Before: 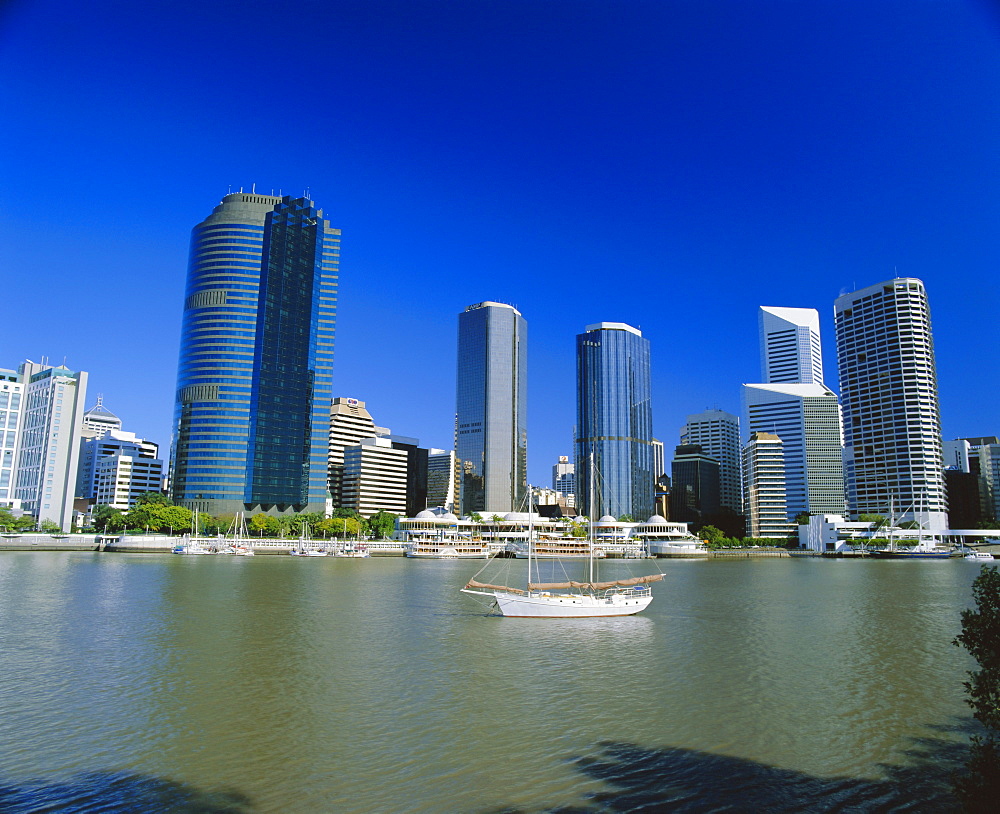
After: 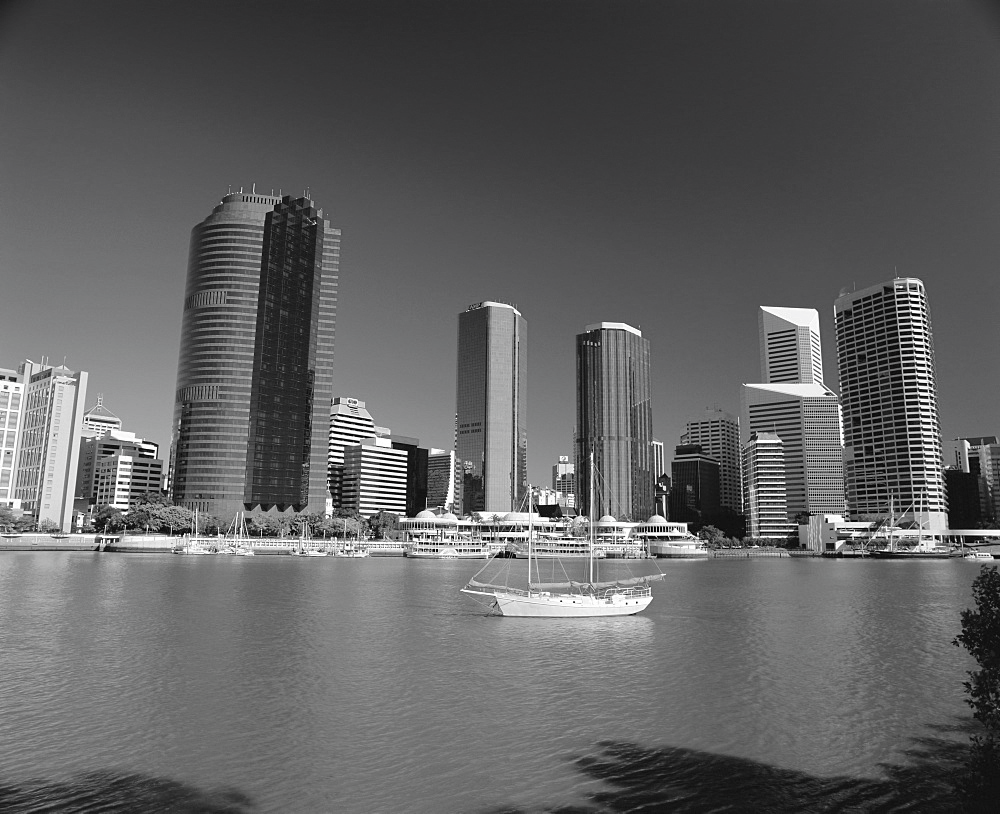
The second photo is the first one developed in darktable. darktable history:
color correction: highlights b* -0.028, saturation 0.602
contrast brightness saturation: saturation -0.987
